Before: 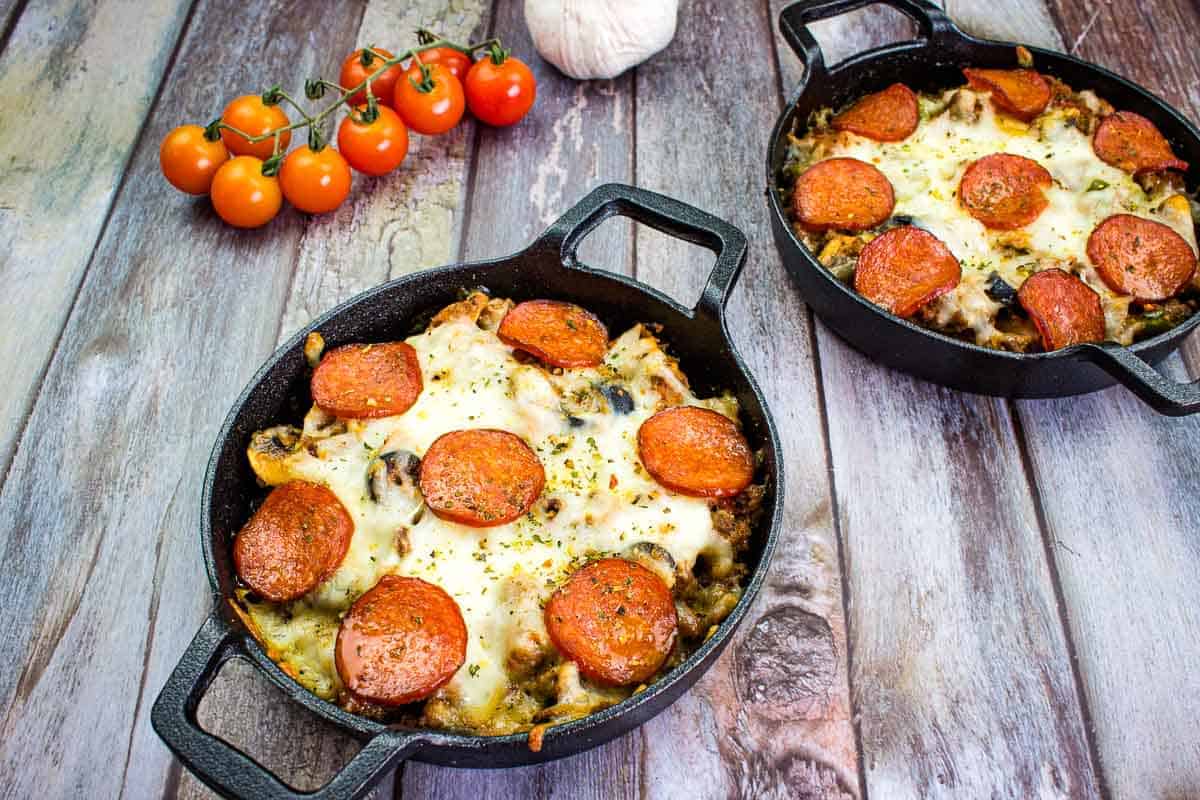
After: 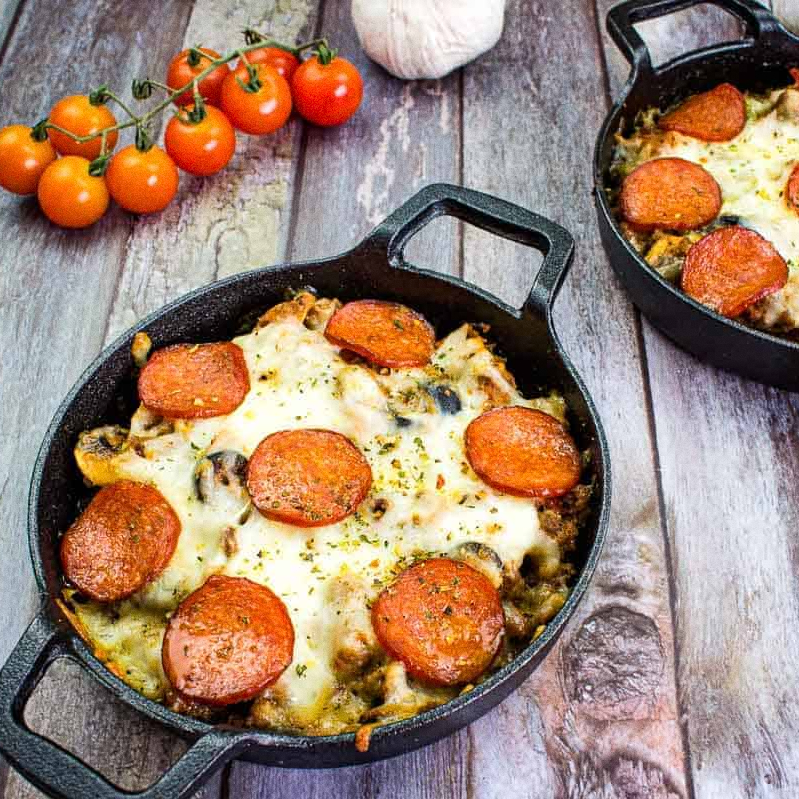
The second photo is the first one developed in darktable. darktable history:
grain: on, module defaults
crop and rotate: left 14.436%, right 18.898%
